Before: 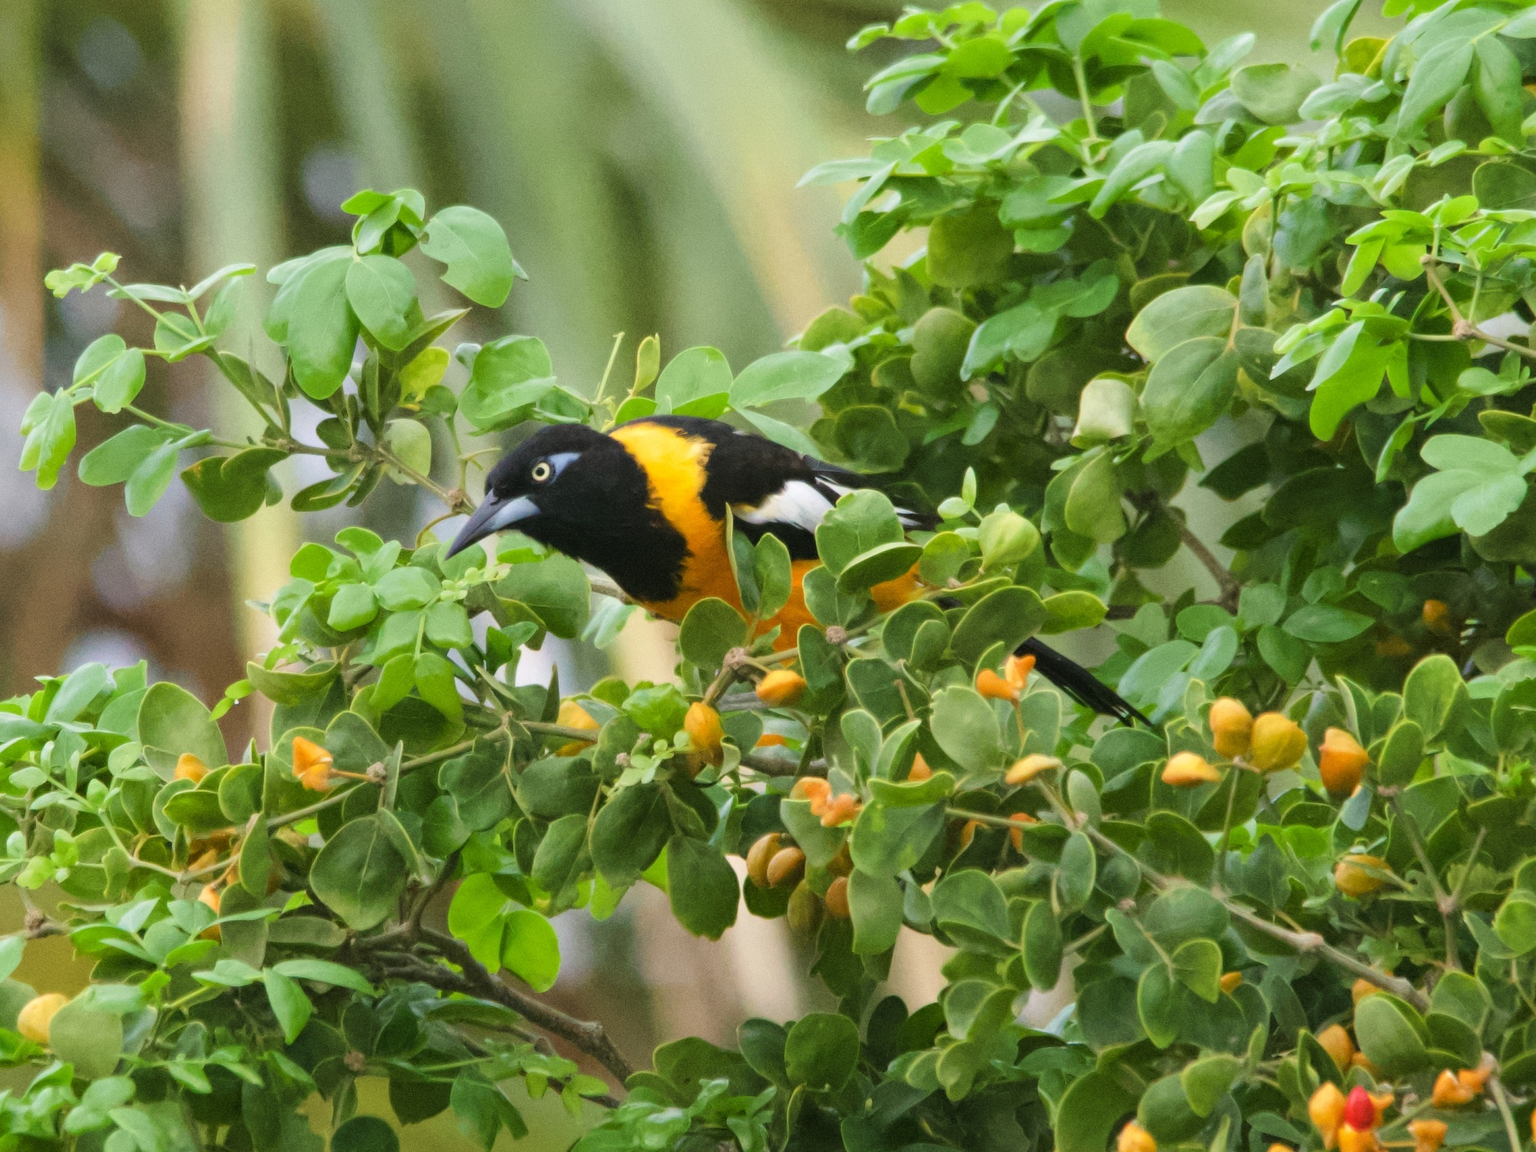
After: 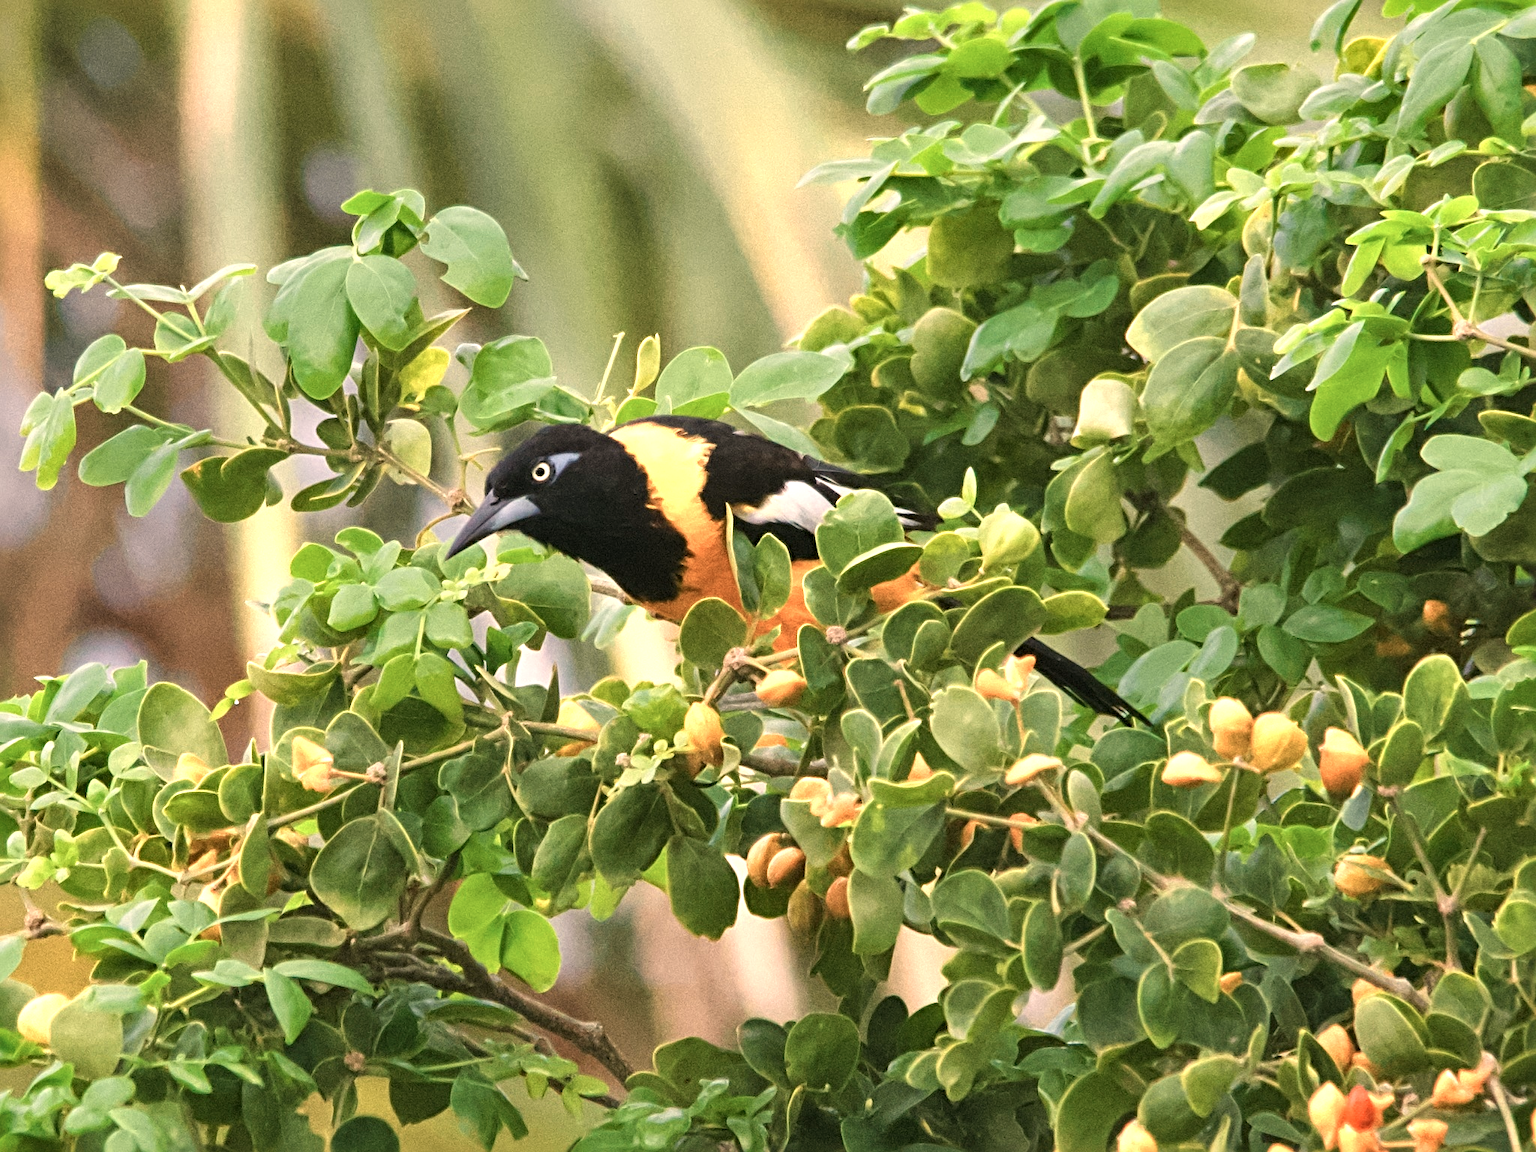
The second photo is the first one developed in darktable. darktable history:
color zones: curves: ch0 [(0.018, 0.548) (0.224, 0.64) (0.425, 0.447) (0.675, 0.575) (0.732, 0.579)]; ch1 [(0.066, 0.487) (0.25, 0.5) (0.404, 0.43) (0.75, 0.421) (0.956, 0.421)]; ch2 [(0.044, 0.561) (0.215, 0.465) (0.399, 0.544) (0.465, 0.548) (0.614, 0.447) (0.724, 0.43) (0.882, 0.623) (0.956, 0.632)]
sharpen: radius 4
white balance: red 1.127, blue 0.943
shadows and highlights: soften with gaussian
